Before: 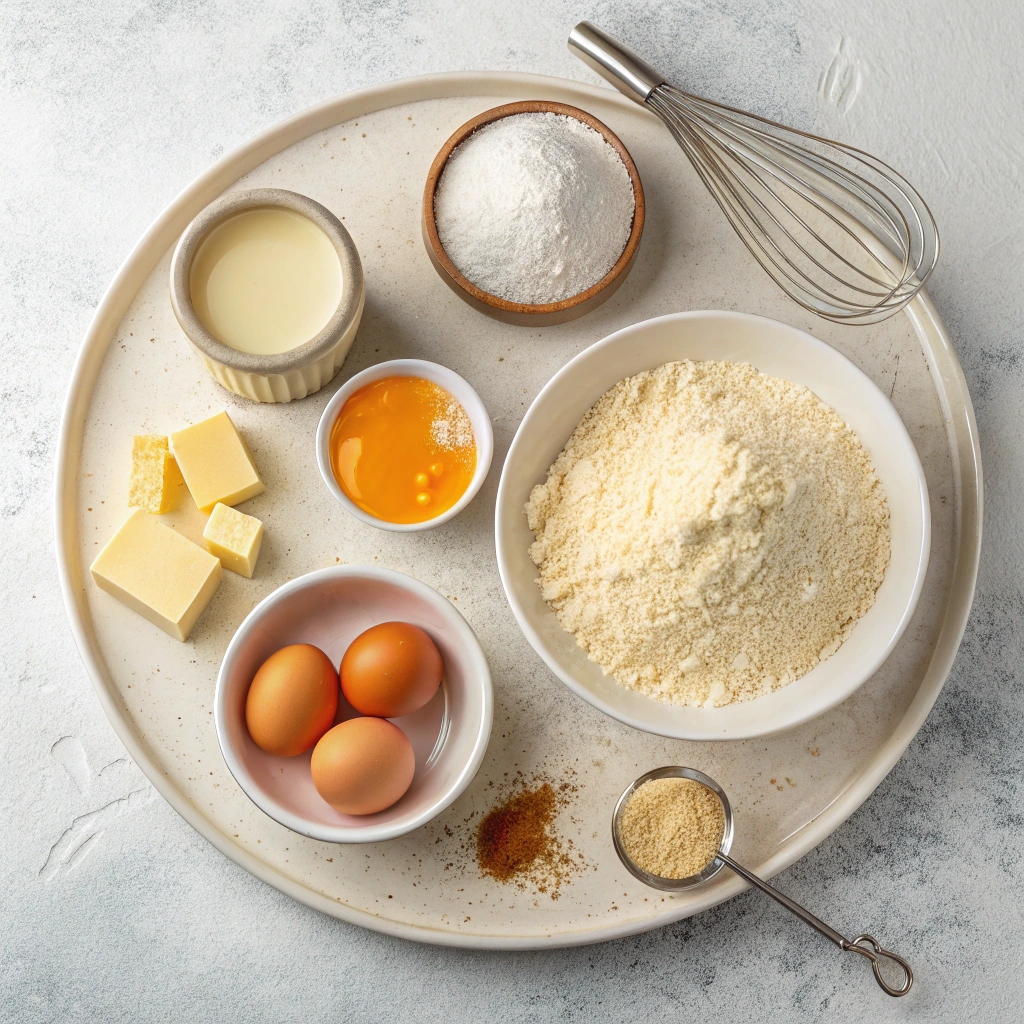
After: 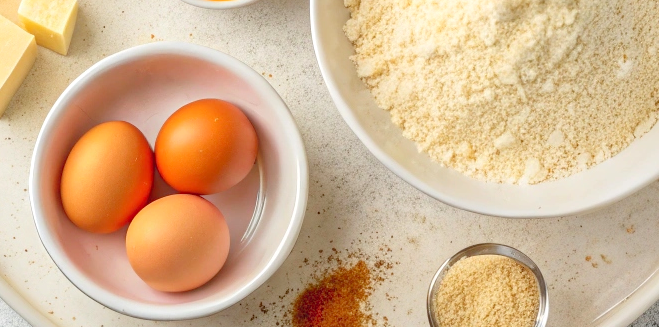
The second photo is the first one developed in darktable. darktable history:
crop: left 18.091%, top 51.13%, right 17.525%, bottom 16.85%
levels: levels [0, 0.43, 0.984]
